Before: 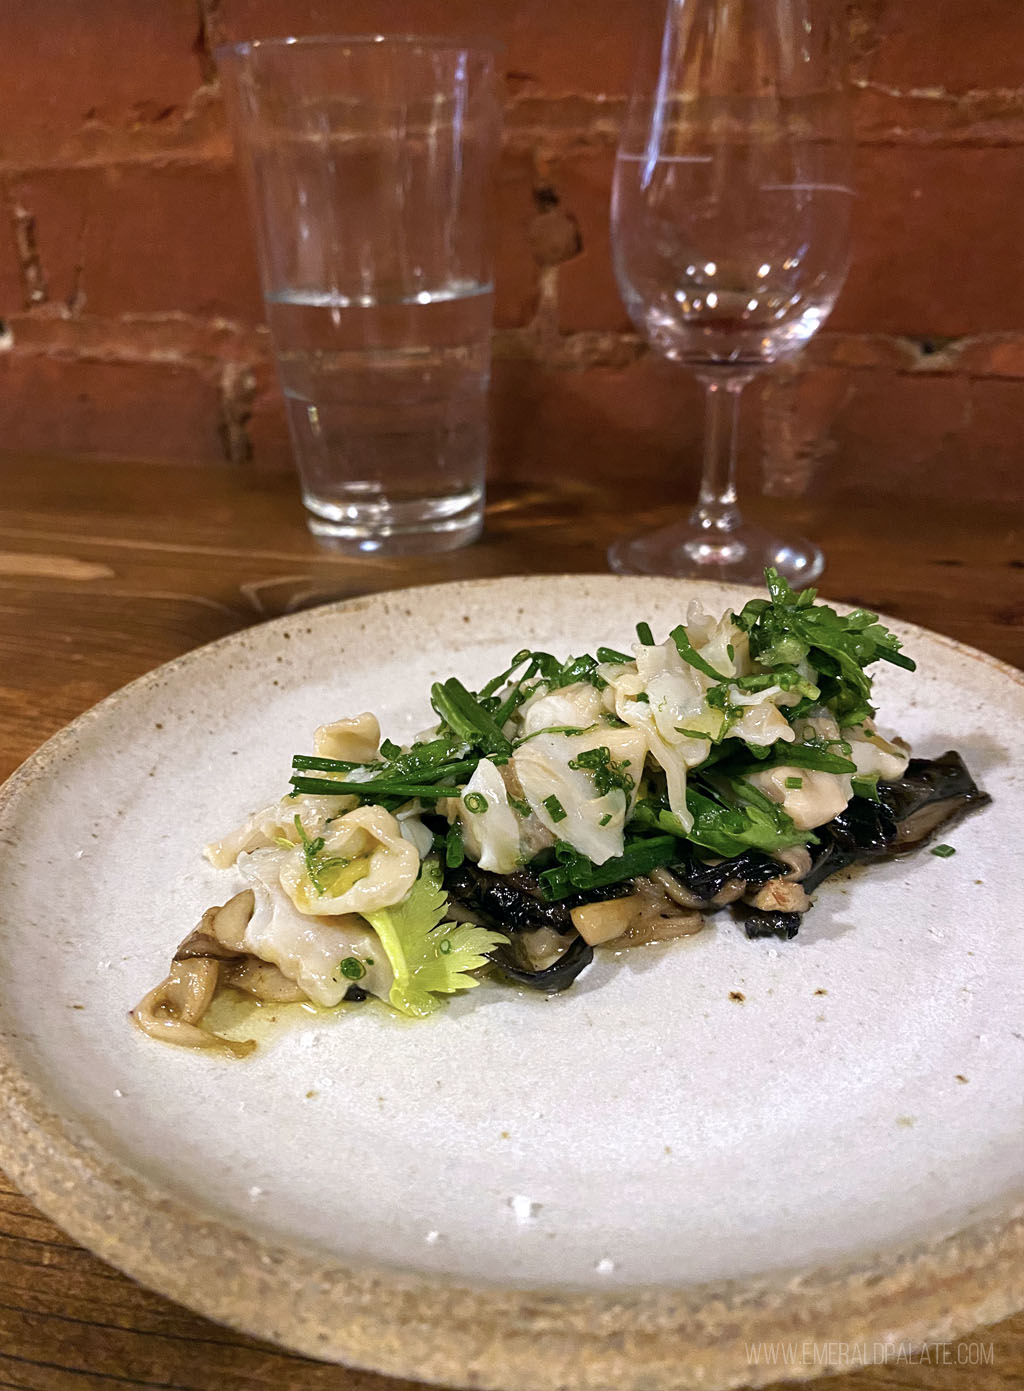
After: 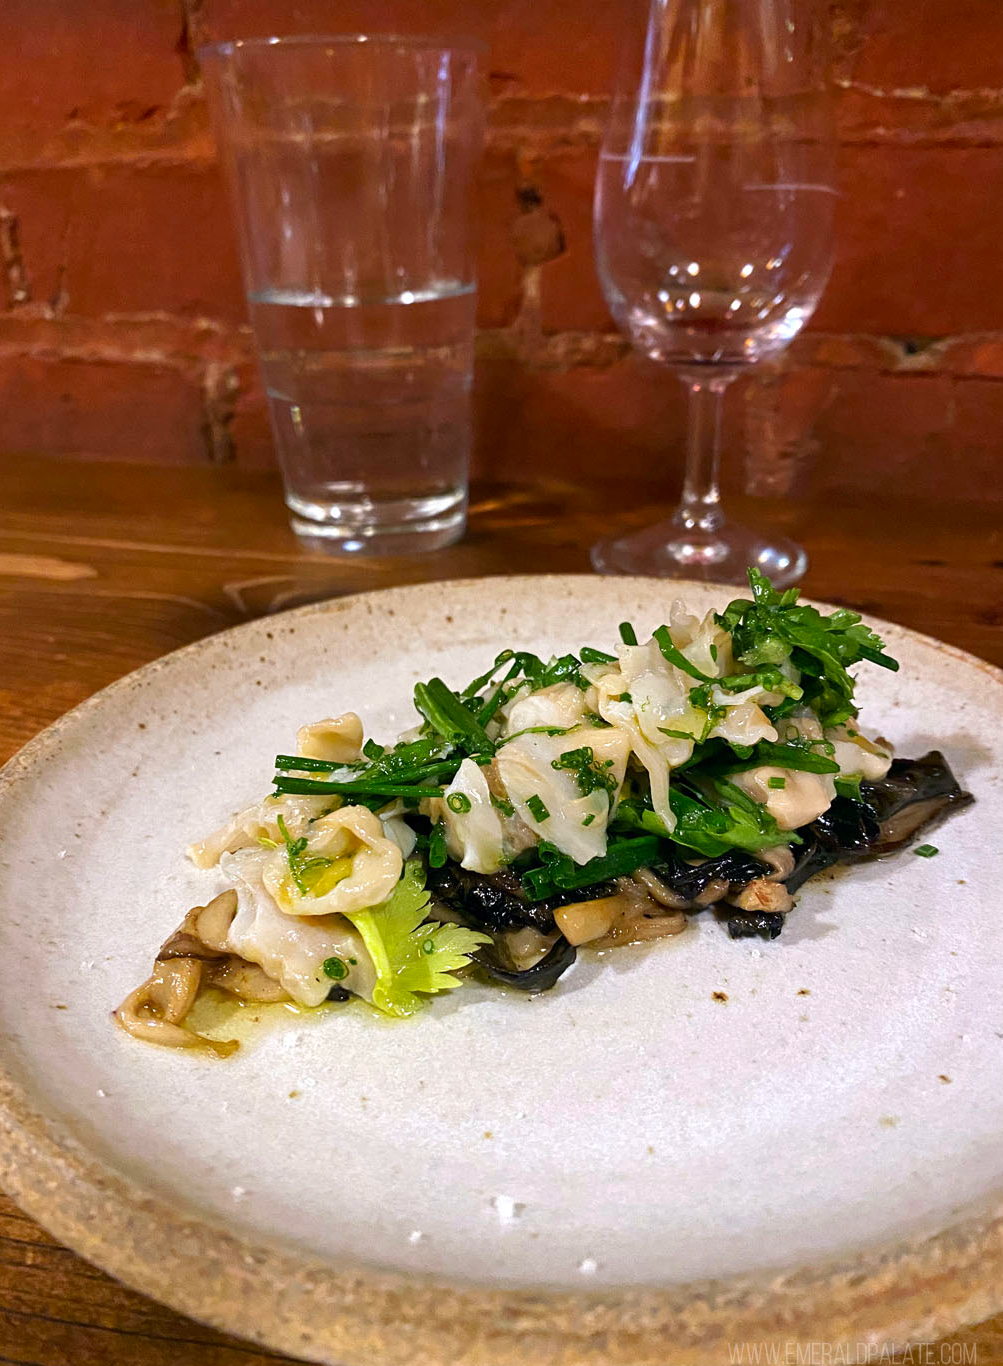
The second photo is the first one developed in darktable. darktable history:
contrast brightness saturation: contrast 0.036, saturation 0.158
crop: left 1.713%, right 0.282%, bottom 1.745%
